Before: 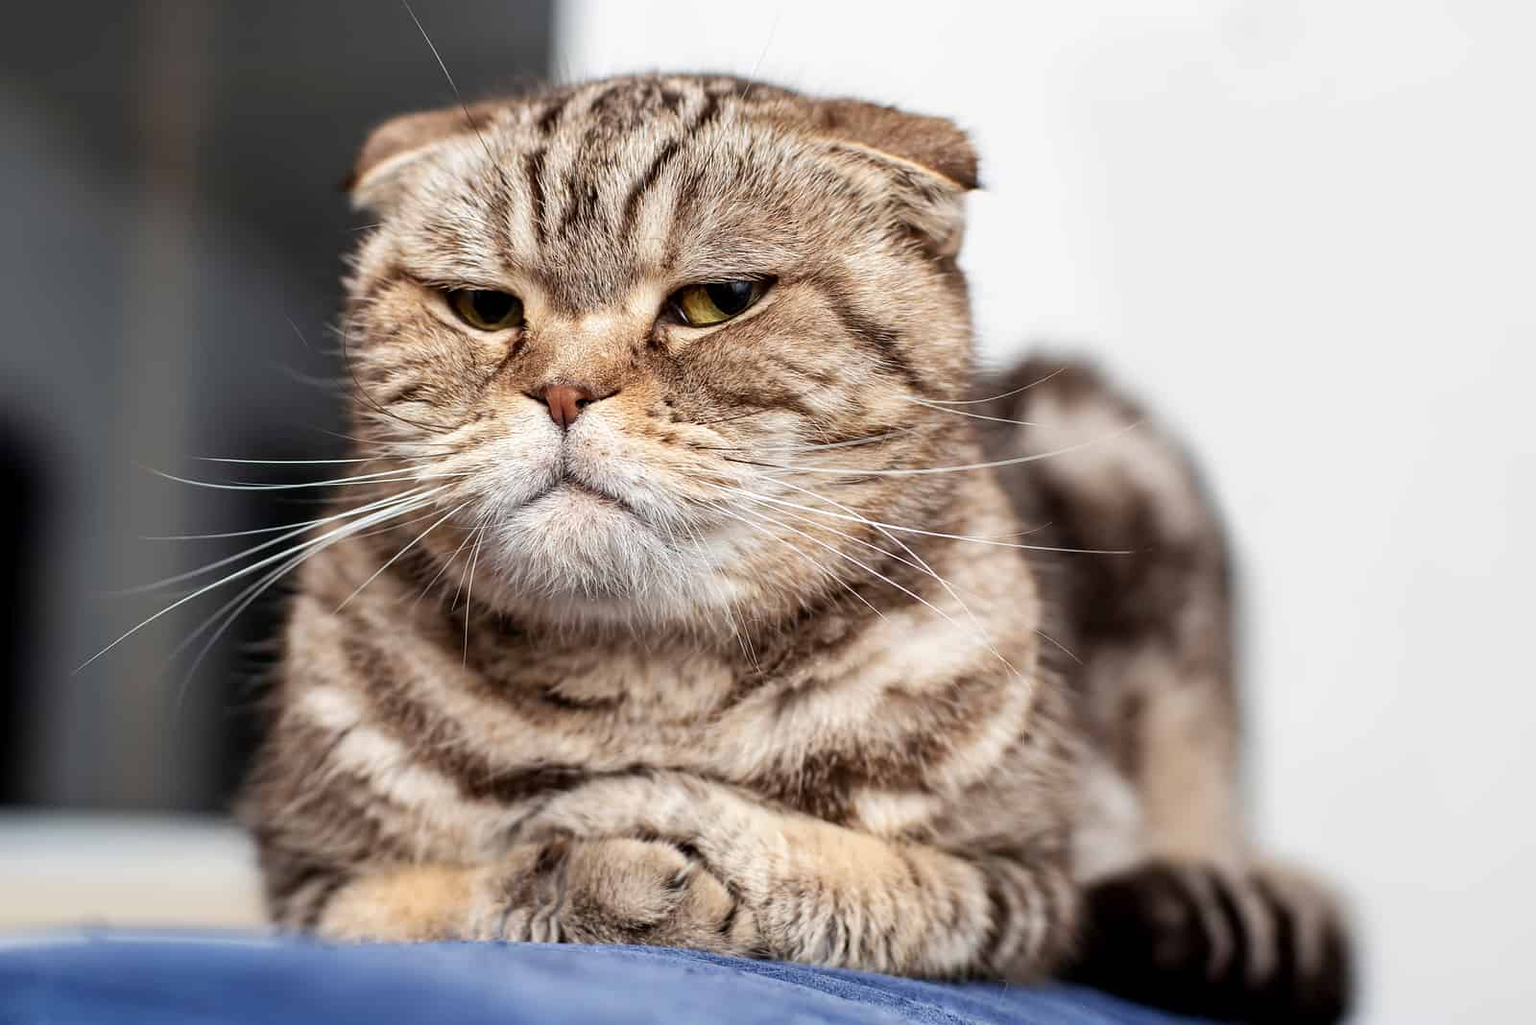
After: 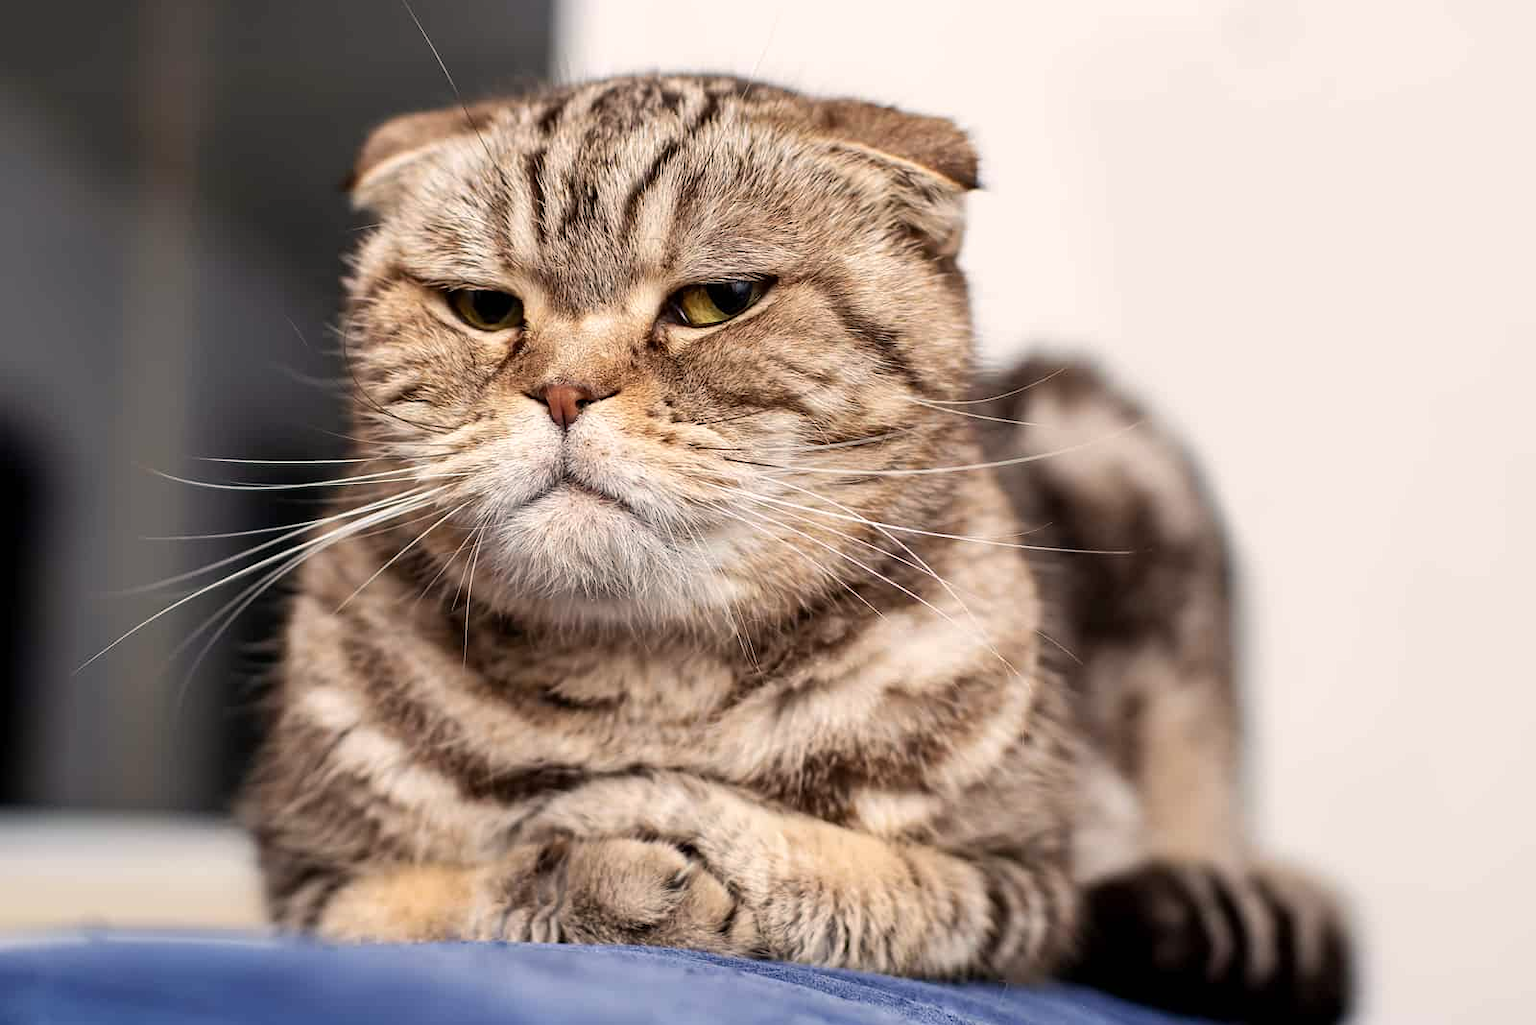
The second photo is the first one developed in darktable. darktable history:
color correction: highlights a* 3.86, highlights b* 5.11
